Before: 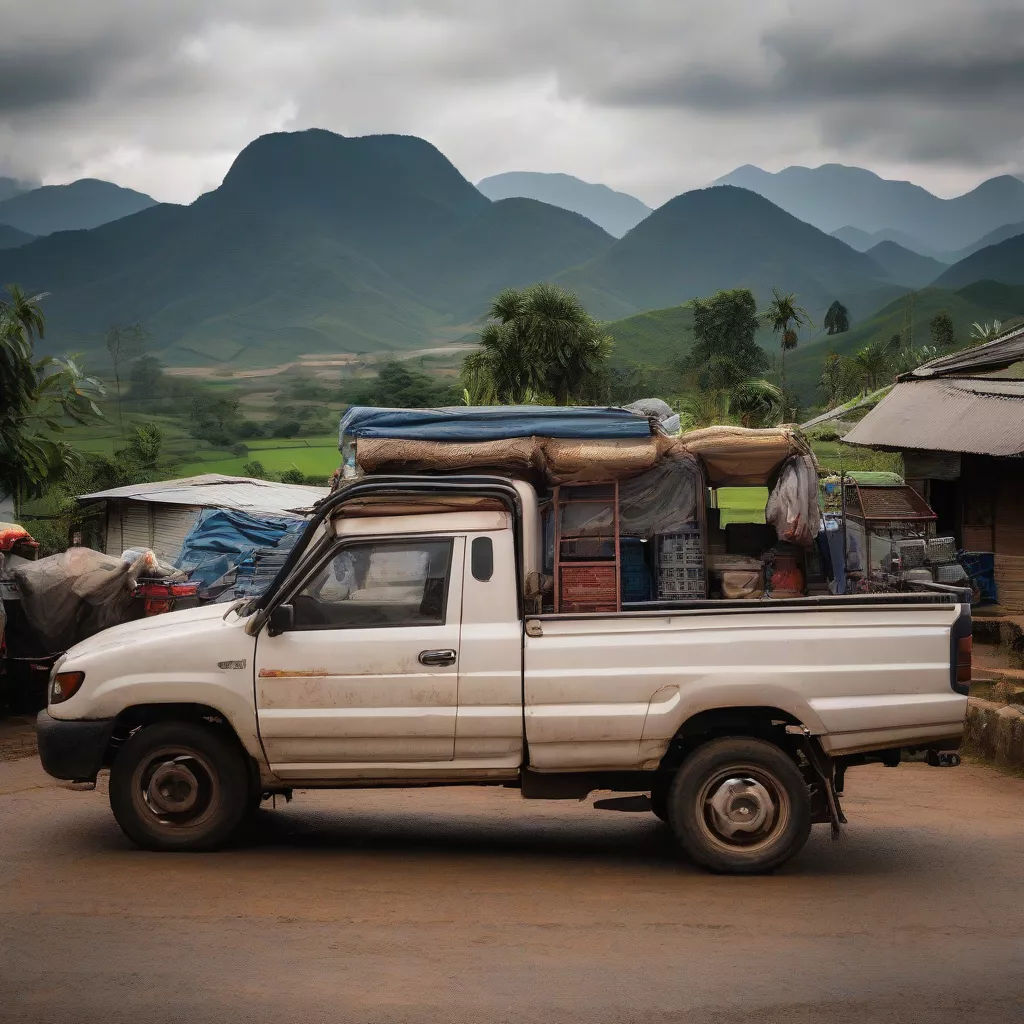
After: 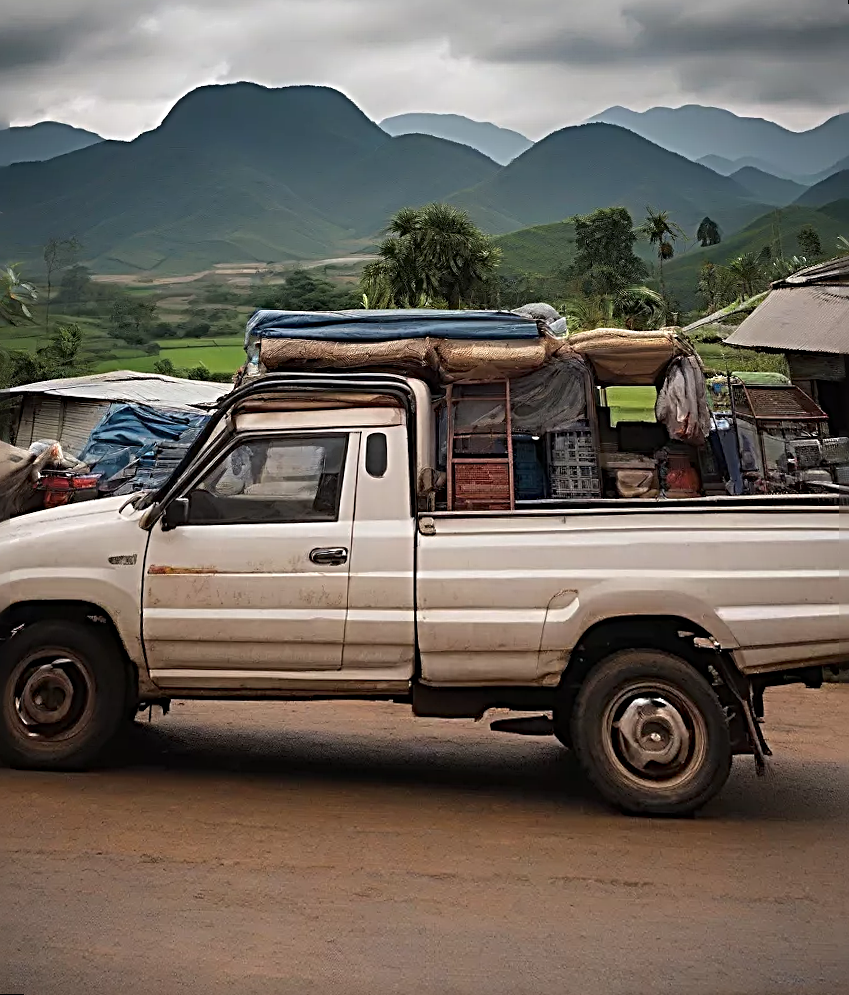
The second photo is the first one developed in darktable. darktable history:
sharpen: radius 3.69, amount 0.928
rotate and perspective: rotation 0.72°, lens shift (vertical) -0.352, lens shift (horizontal) -0.051, crop left 0.152, crop right 0.859, crop top 0.019, crop bottom 0.964
